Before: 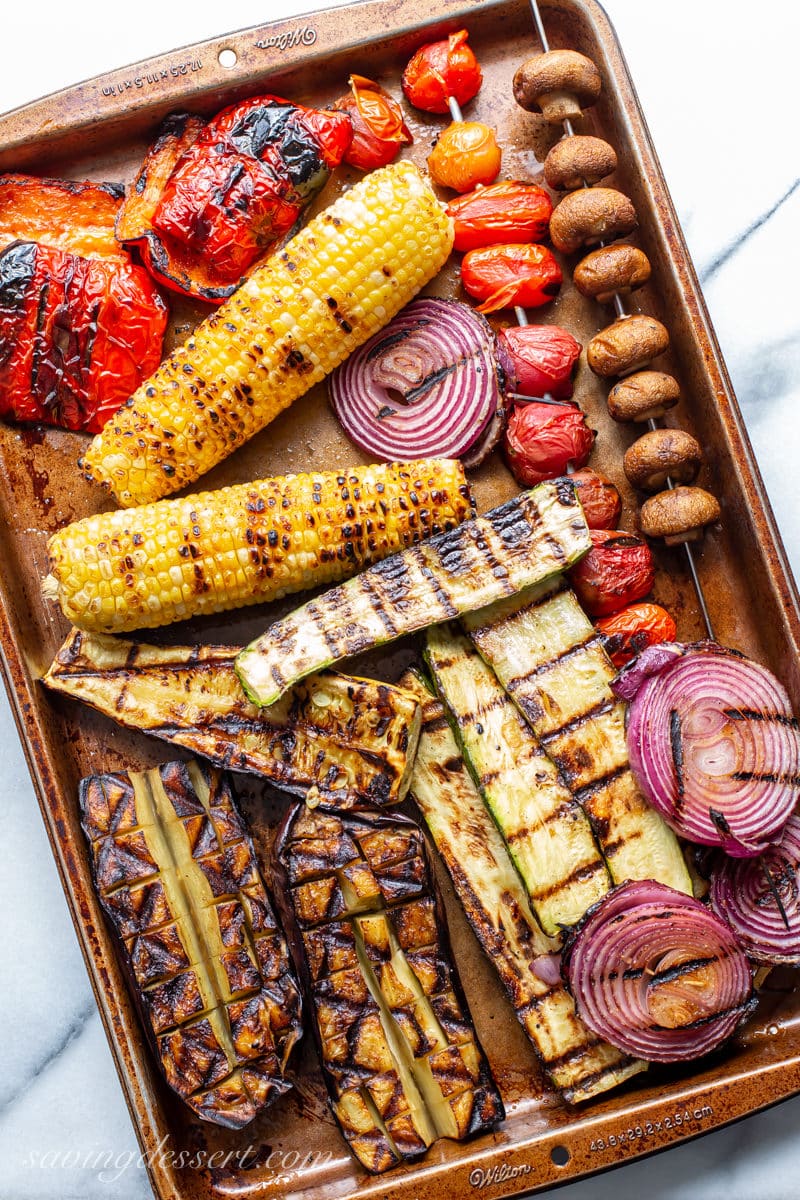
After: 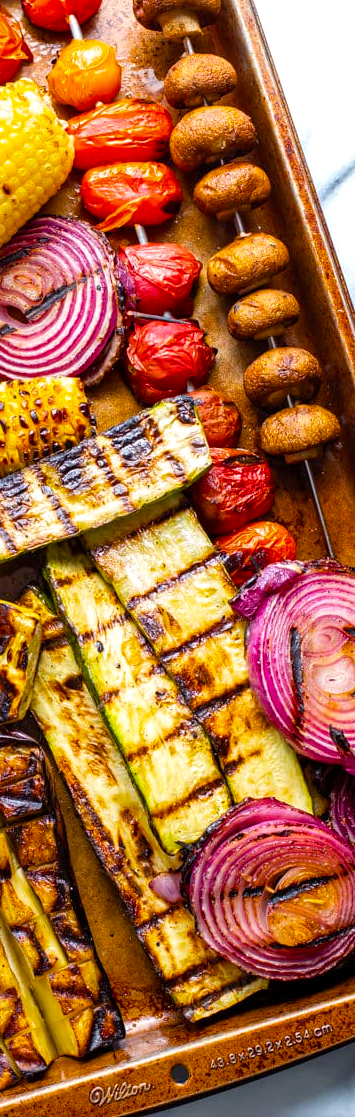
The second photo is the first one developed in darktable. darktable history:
color balance rgb: highlights gain › luminance 9.937%, perceptual saturation grading › global saturation 49.366%
crop: left 47.593%, top 6.916%, right 7.927%
tone equalizer: mask exposure compensation -0.485 EV
